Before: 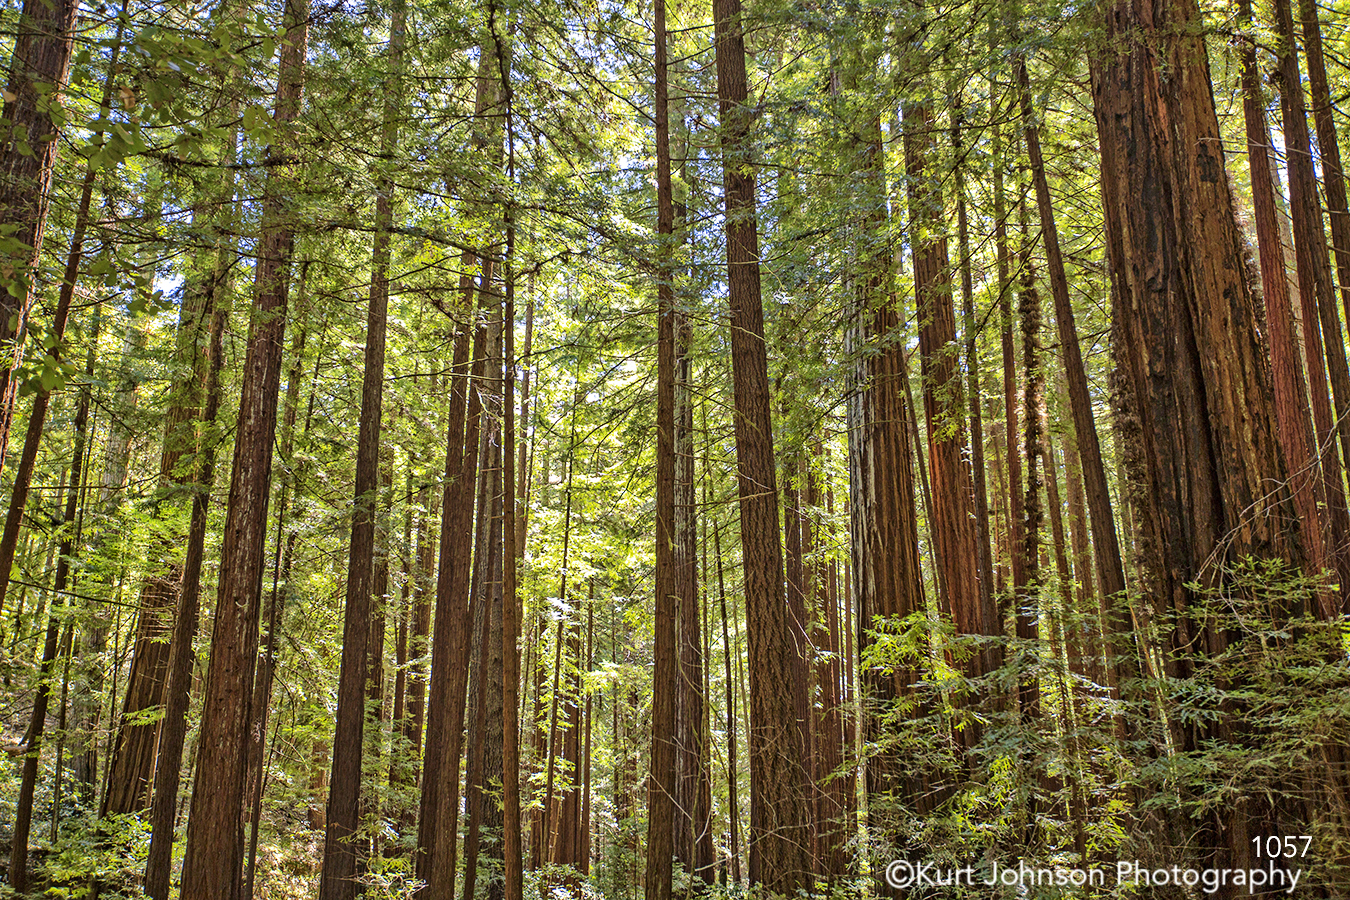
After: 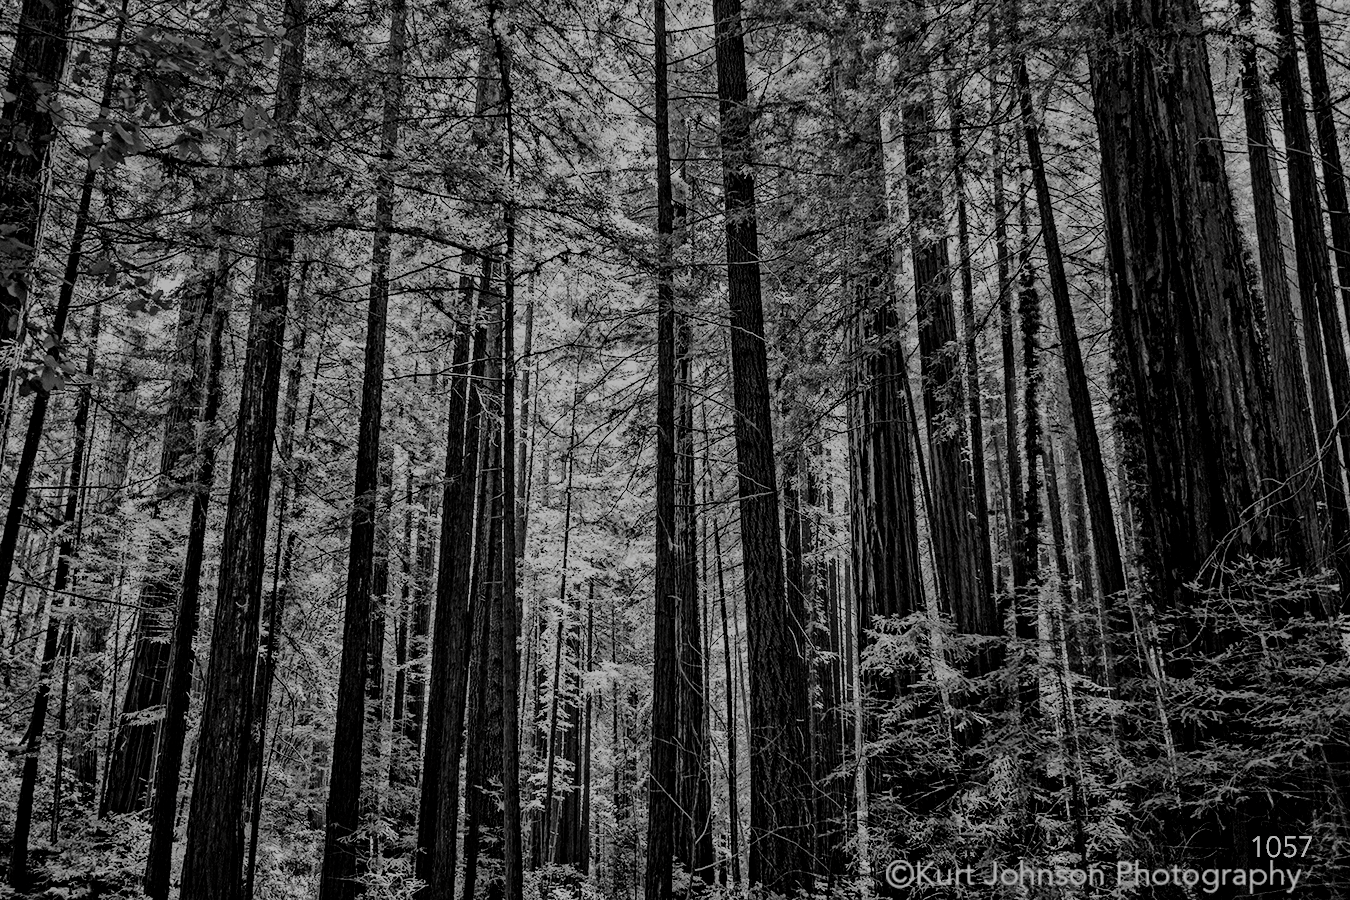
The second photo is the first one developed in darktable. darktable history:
contrast brightness saturation: contrast 0.018, brightness -0.995, saturation -0.993
exposure: black level correction 0.001, compensate highlight preservation false
tone equalizer: -7 EV 0.144 EV, -6 EV 0.605 EV, -5 EV 1.18 EV, -4 EV 1.33 EV, -3 EV 1.14 EV, -2 EV 0.6 EV, -1 EV 0.16 EV, edges refinement/feathering 500, mask exposure compensation -1.57 EV, preserve details no
filmic rgb: black relative exposure -5.08 EV, white relative exposure 3.97 EV, hardness 2.89, contrast 1.196, highlights saturation mix -30.44%
